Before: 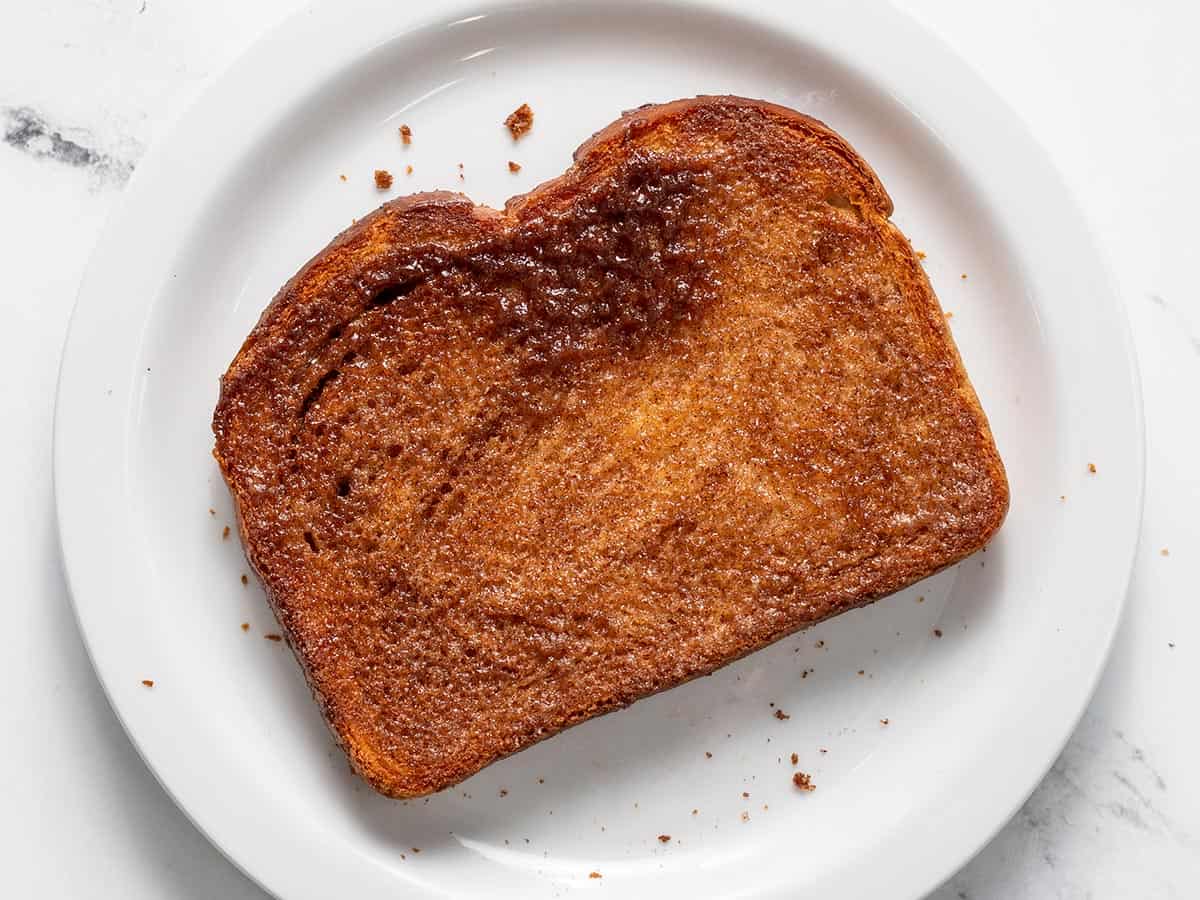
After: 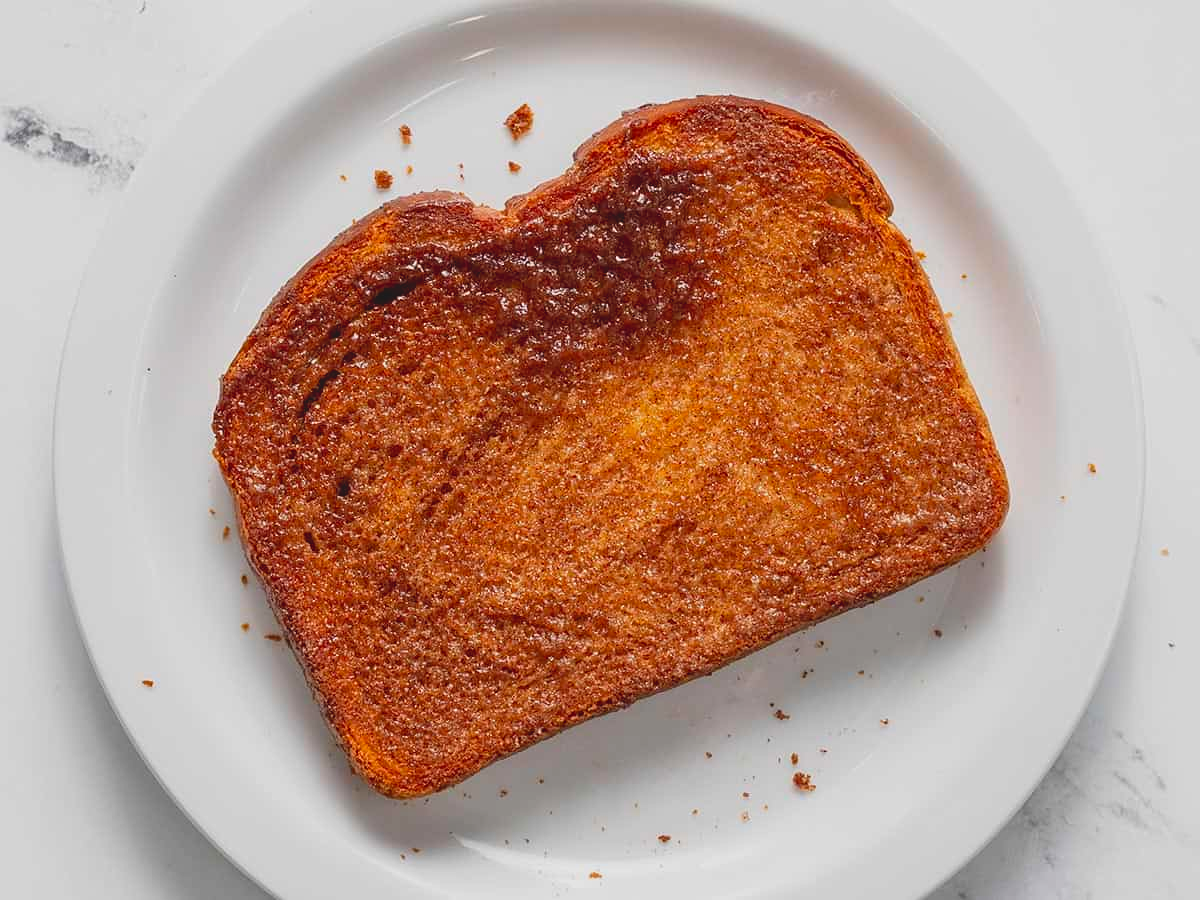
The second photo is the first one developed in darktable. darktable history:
contrast brightness saturation: contrast -0.192, saturation 0.187
sharpen: amount 0.208
